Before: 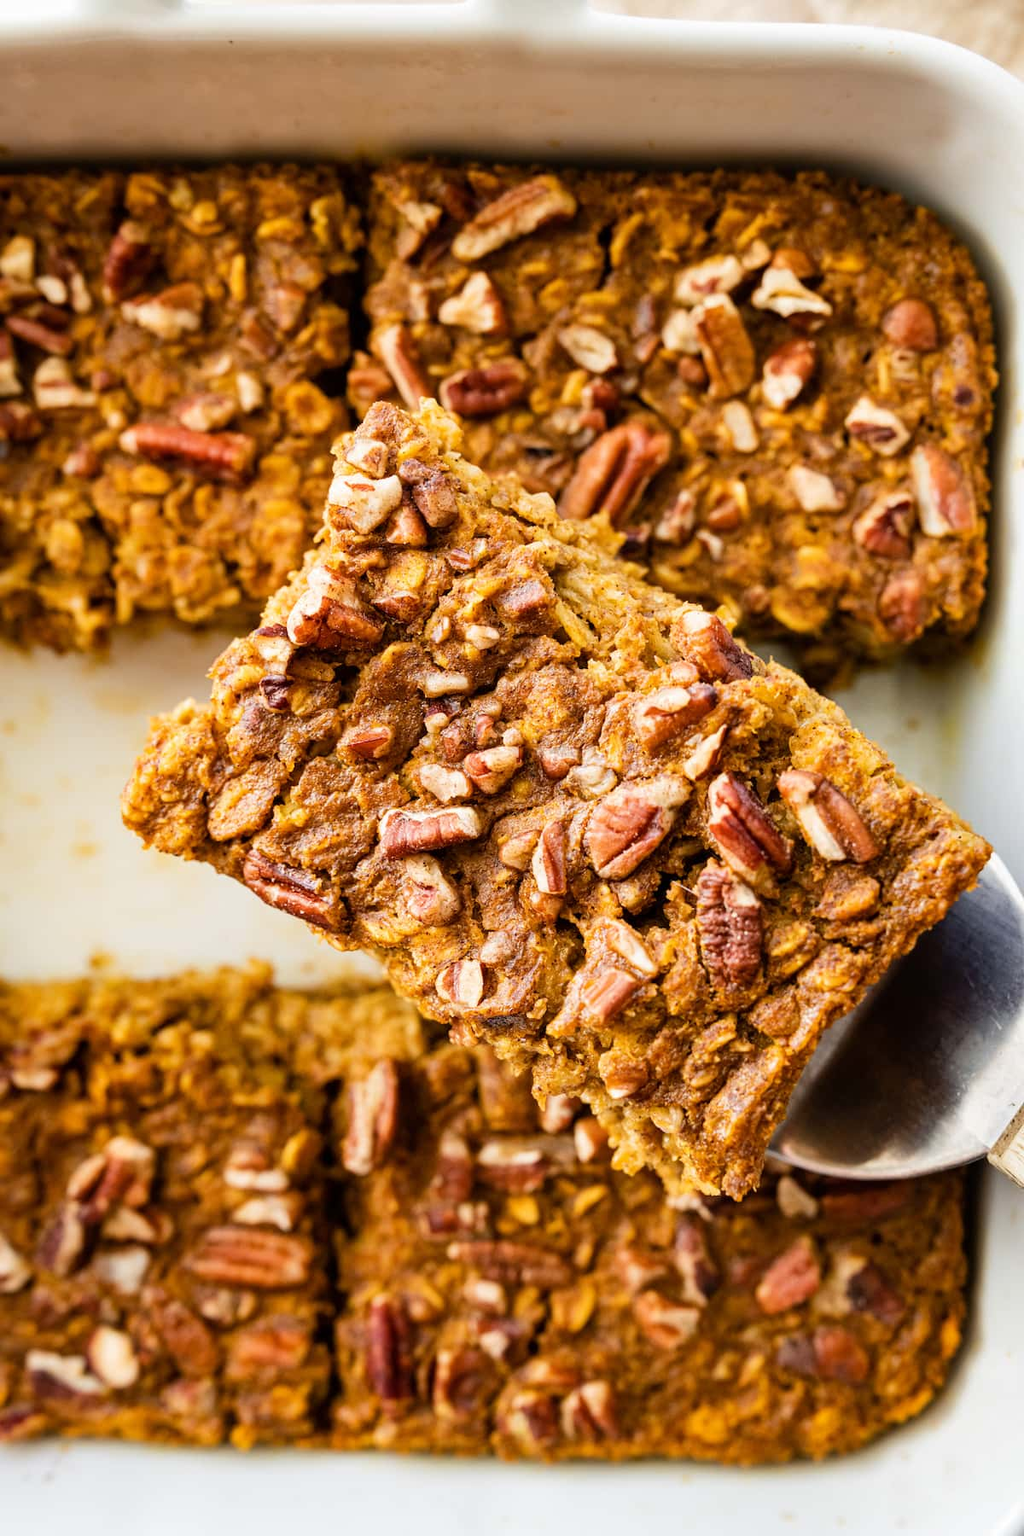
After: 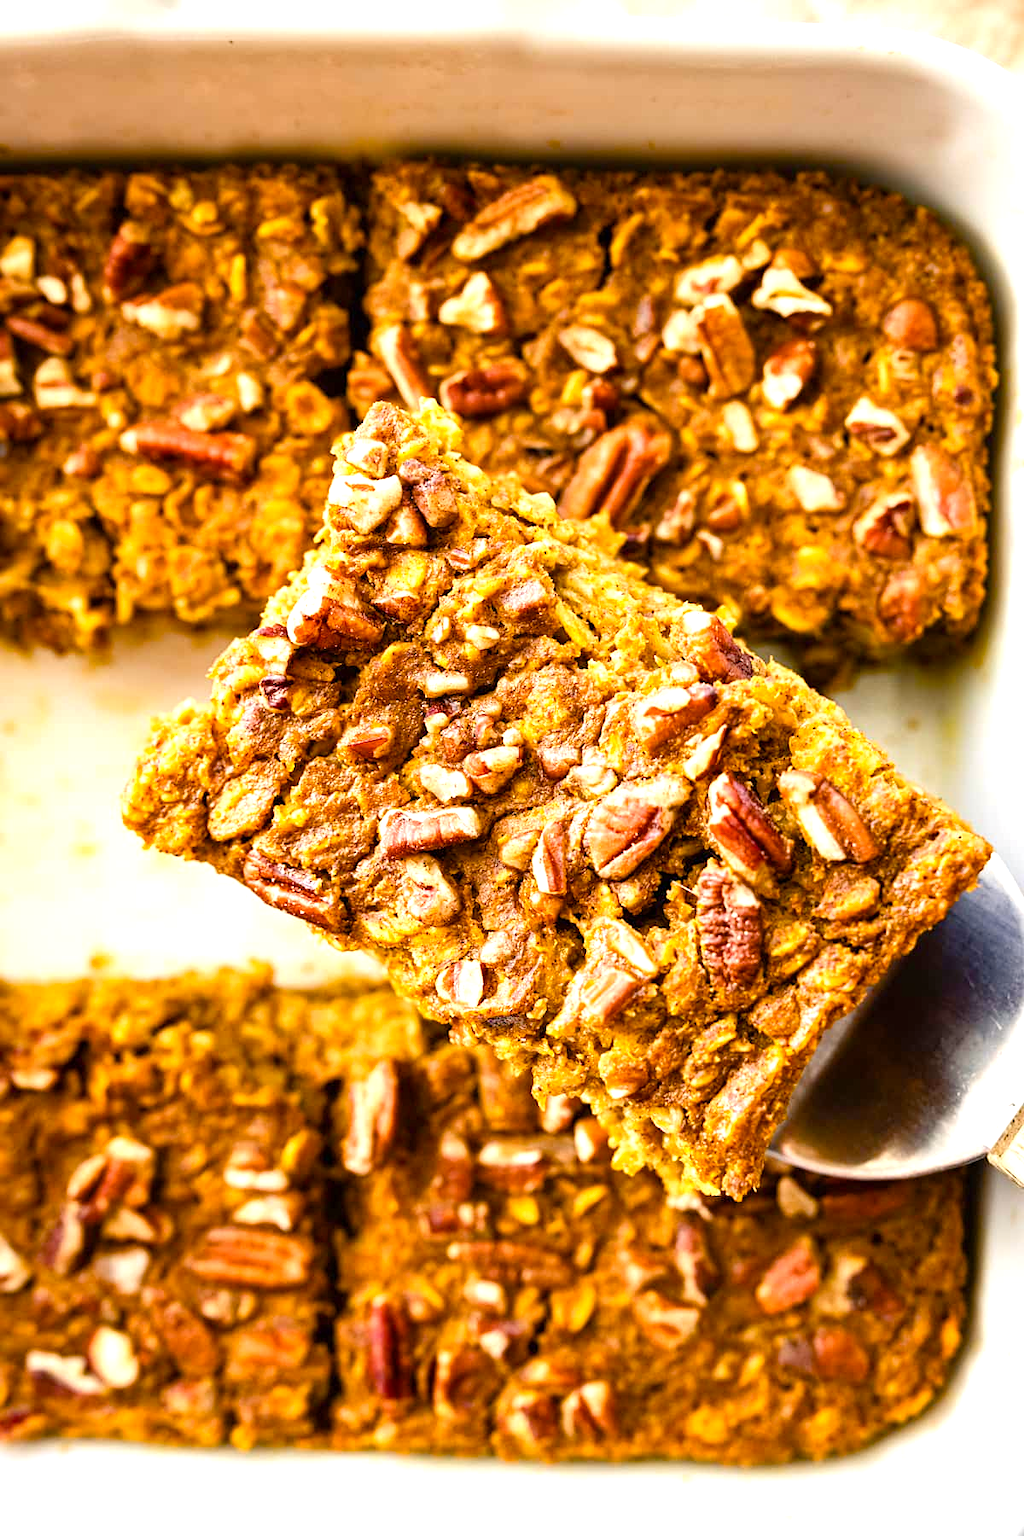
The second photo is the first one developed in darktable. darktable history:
color balance rgb: highlights gain › chroma 1.019%, highlights gain › hue 60.17°, linear chroma grading › global chroma 14.592%, perceptual saturation grading › global saturation 15.651%, perceptual saturation grading › highlights -19.197%, perceptual saturation grading › shadows 19.912%
exposure: black level correction 0, exposure 0.696 EV, compensate exposure bias true, compensate highlight preservation false
sharpen: amount 0.208
